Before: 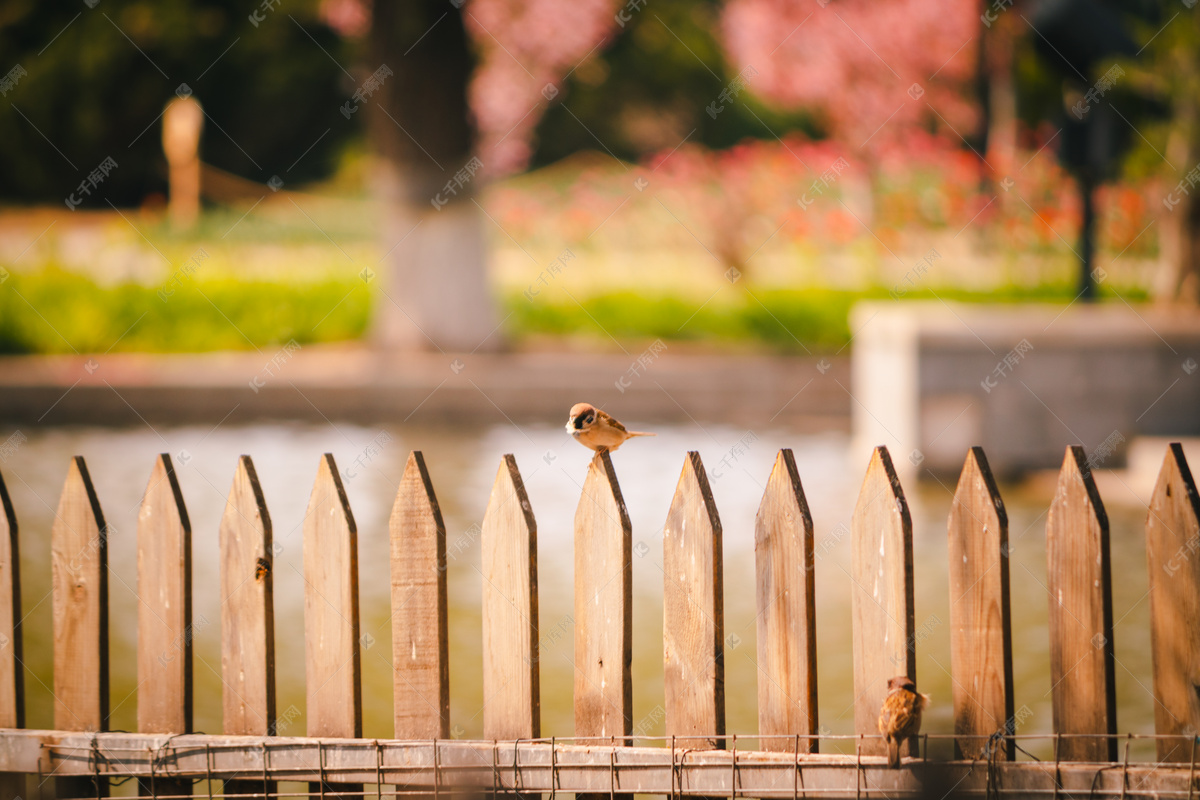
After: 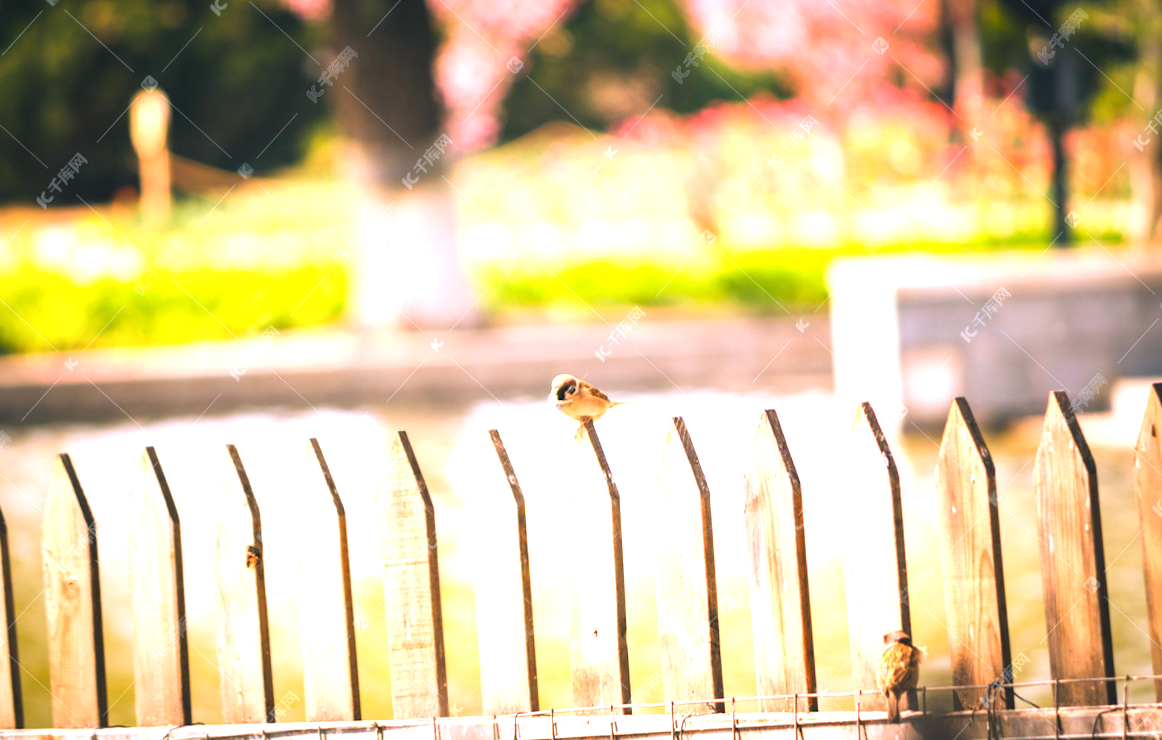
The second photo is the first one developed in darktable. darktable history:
color calibration: output R [0.994, 0.059, -0.119, 0], output G [-0.036, 1.09, -0.119, 0], output B [0.078, -0.108, 0.961, 0], illuminant custom, x 0.371, y 0.382, temperature 4281.14 K
rotate and perspective: rotation -3°, crop left 0.031, crop right 0.968, crop top 0.07, crop bottom 0.93
exposure: black level correction 0, exposure 1.45 EV, compensate exposure bias true, compensate highlight preservation false
